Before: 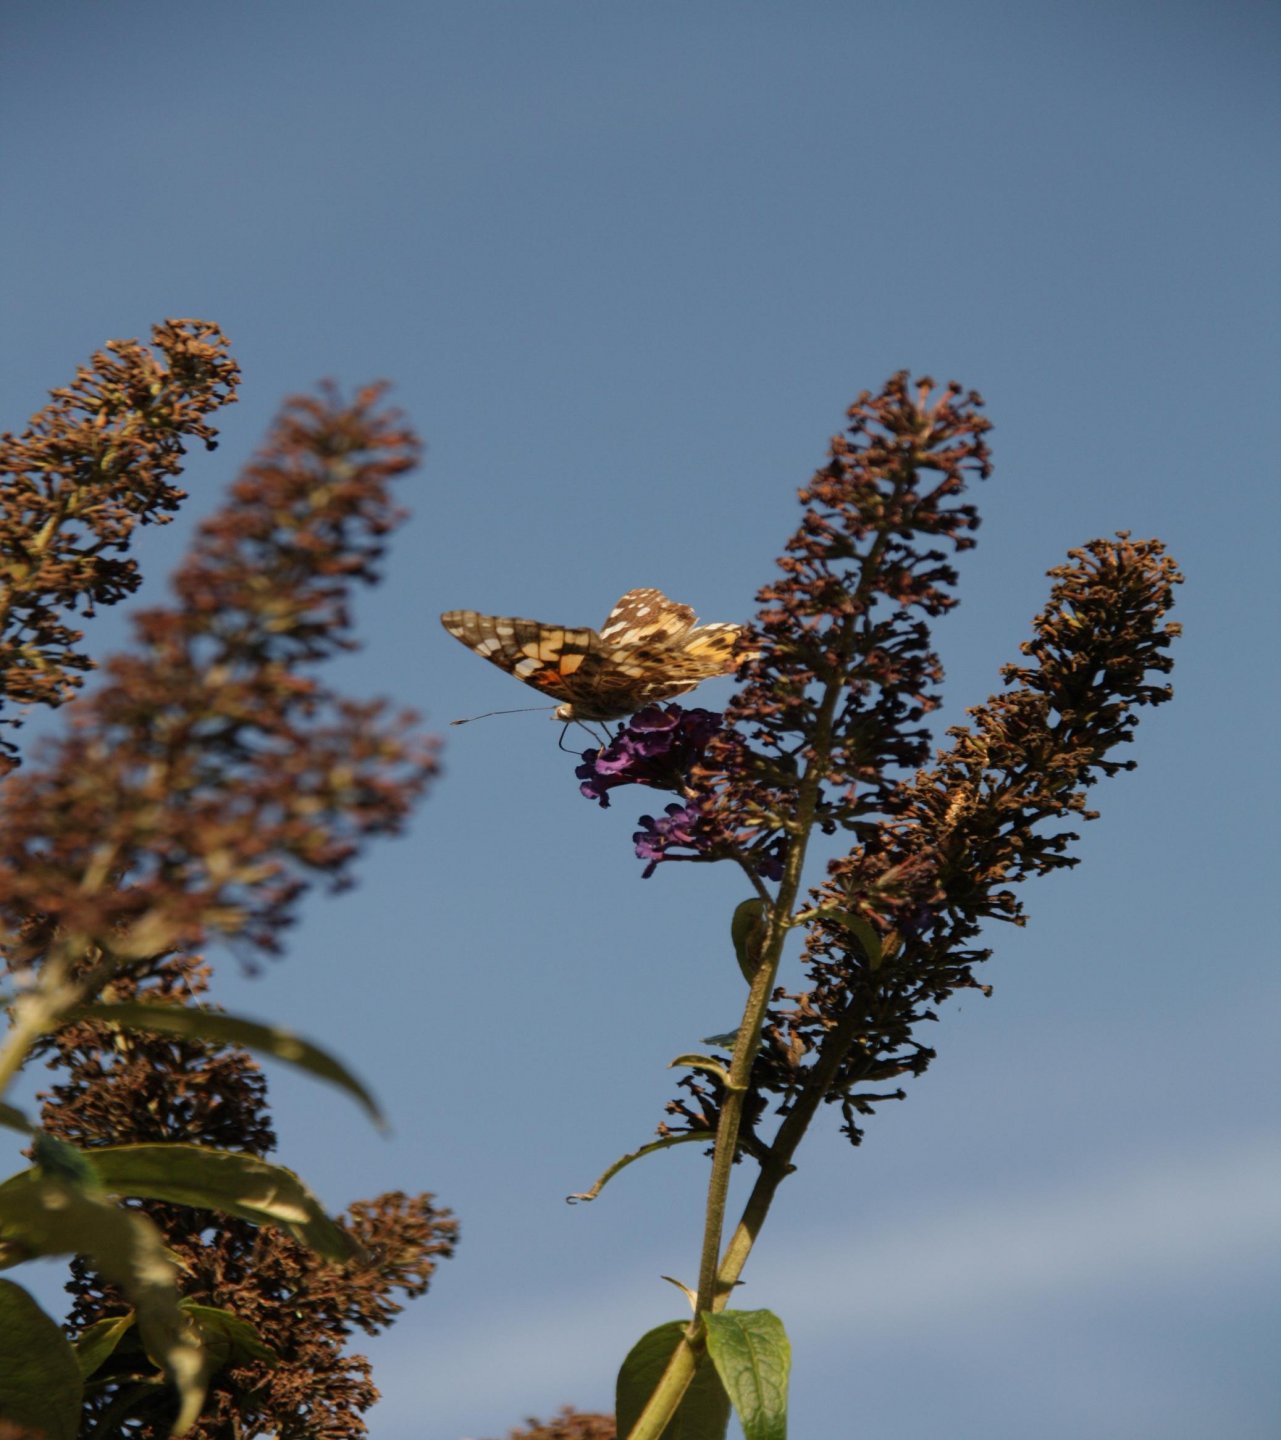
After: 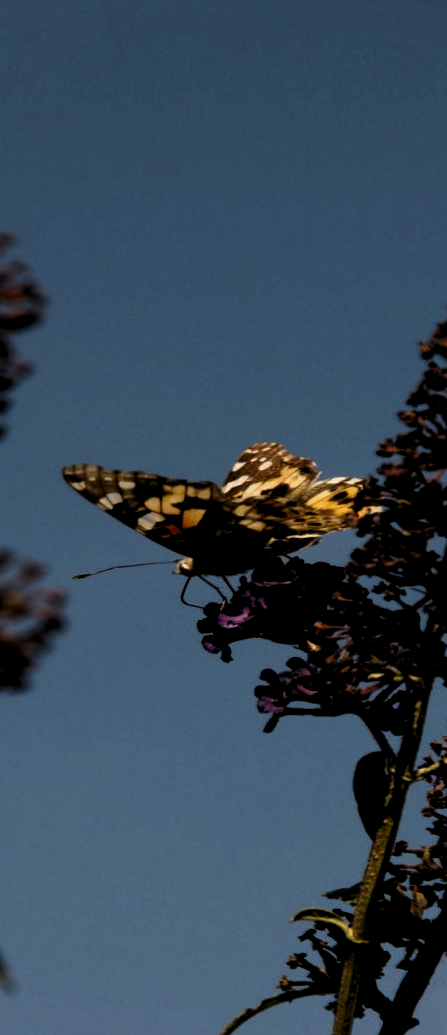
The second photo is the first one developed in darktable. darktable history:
levels: levels [0.116, 0.574, 1]
crop and rotate: left 29.548%, top 10.166%, right 35.51%, bottom 17.911%
contrast brightness saturation: contrast 0.222, brightness -0.192, saturation 0.232
